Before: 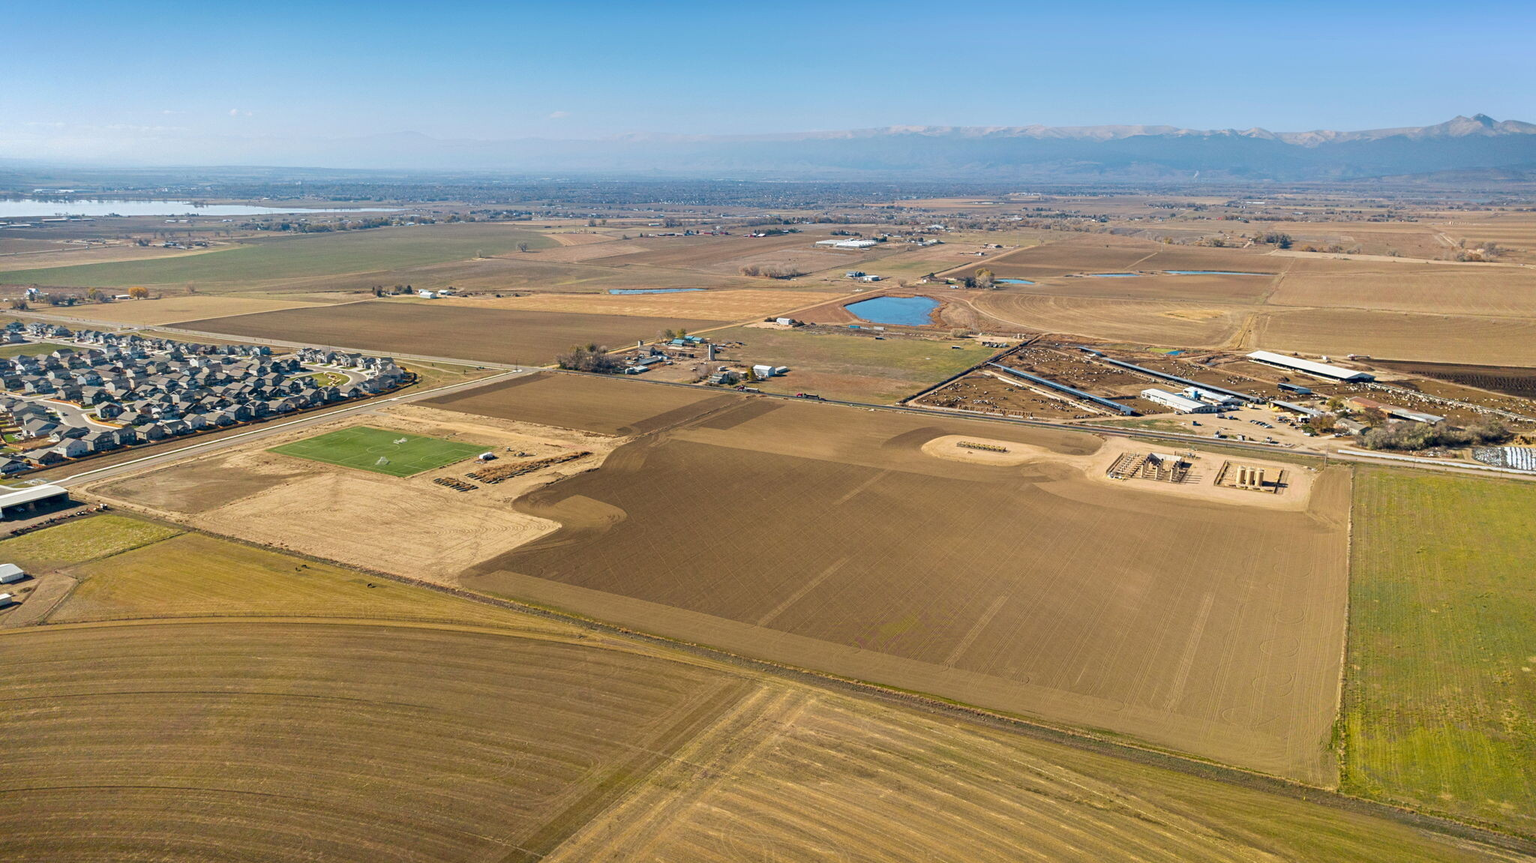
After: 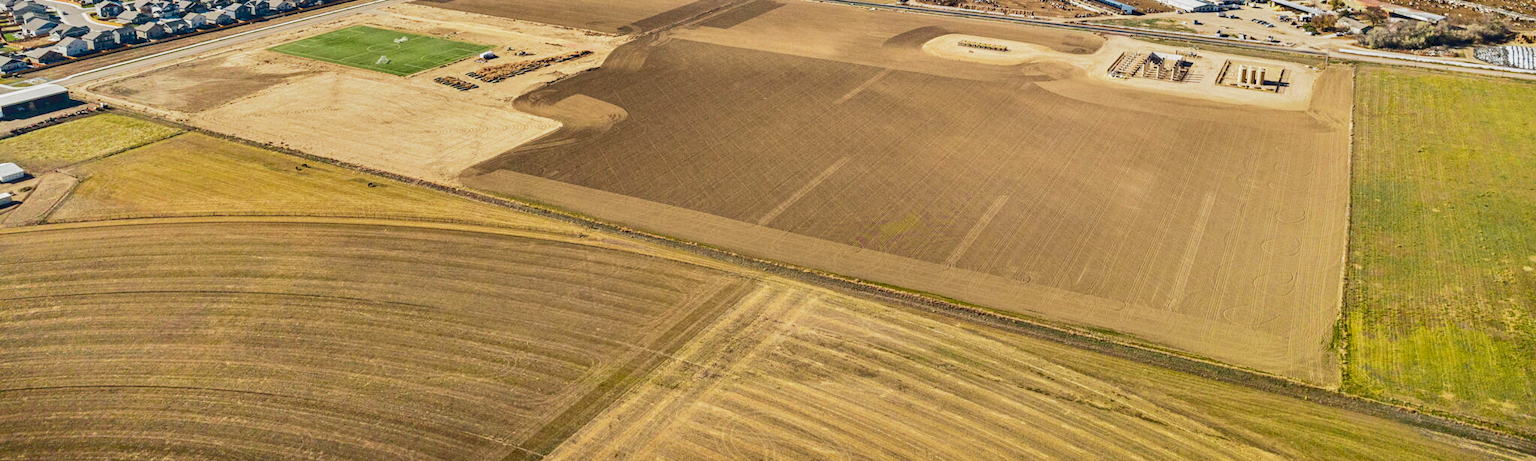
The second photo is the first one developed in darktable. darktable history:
contrast equalizer: y [[0.509, 0.517, 0.523, 0.523, 0.517, 0.509], [0.5 ×6], [0.5 ×6], [0 ×6], [0 ×6]]
shadows and highlights: soften with gaussian
contrast brightness saturation: contrast 0.098, brightness 0.024, saturation 0.019
base curve: curves: ch0 [(0, 0) (0.088, 0.125) (0.176, 0.251) (0.354, 0.501) (0.613, 0.749) (1, 0.877)], preserve colors none
local contrast: on, module defaults
crop and rotate: top 46.528%, right 0.07%
tone curve: curves: ch0 [(0, 0) (0.003, 0.096) (0.011, 0.096) (0.025, 0.098) (0.044, 0.099) (0.069, 0.106) (0.1, 0.128) (0.136, 0.153) (0.177, 0.186) (0.224, 0.218) (0.277, 0.265) (0.335, 0.316) (0.399, 0.374) (0.468, 0.445) (0.543, 0.526) (0.623, 0.605) (0.709, 0.681) (0.801, 0.758) (0.898, 0.819) (1, 1)], color space Lab, independent channels, preserve colors none
